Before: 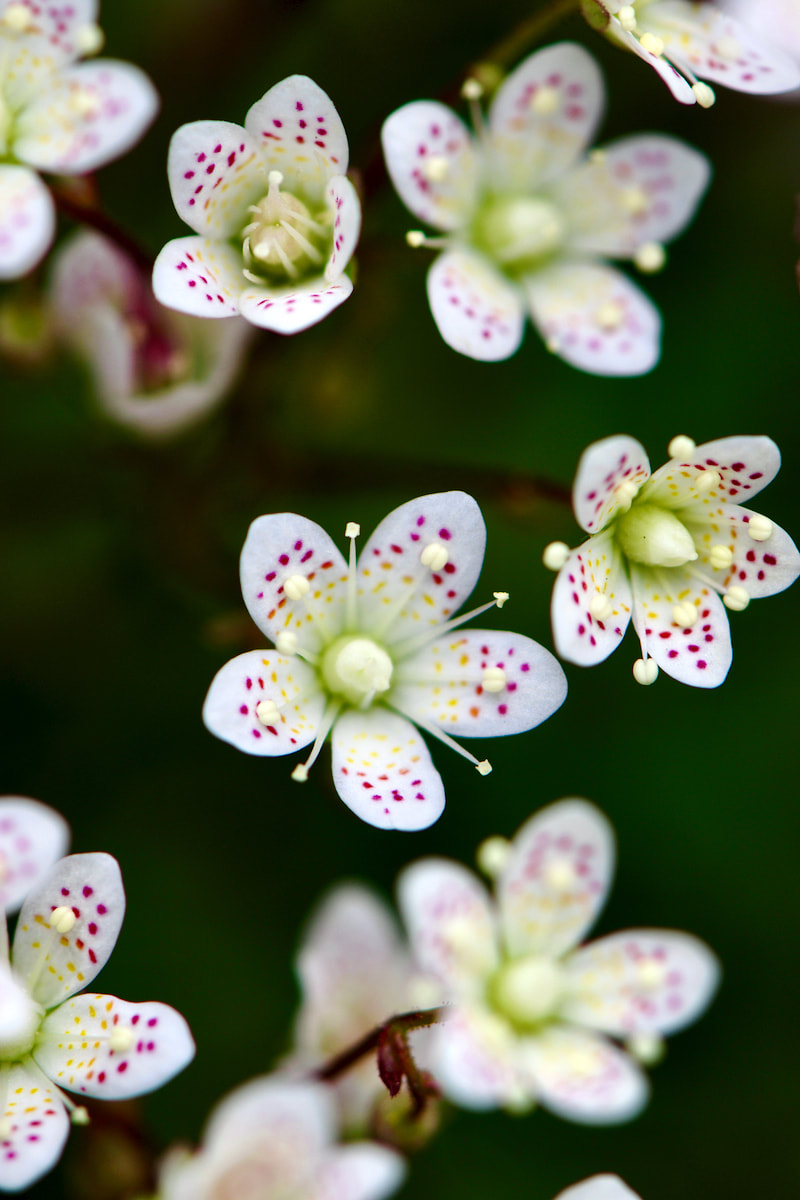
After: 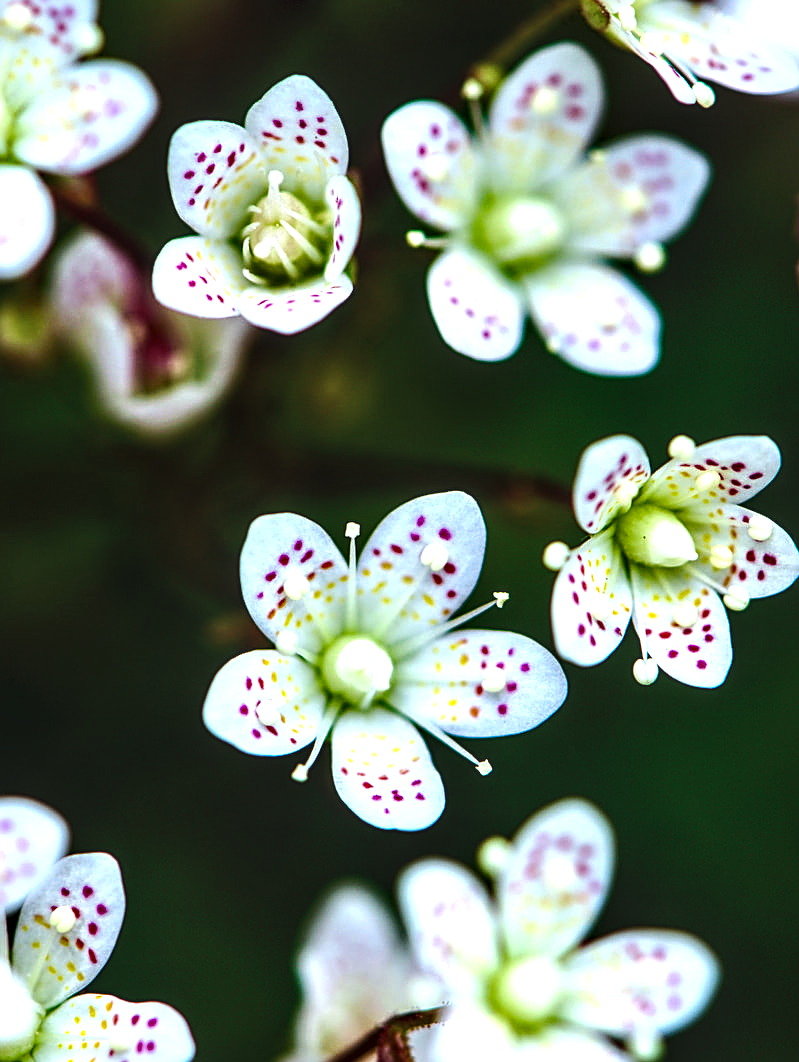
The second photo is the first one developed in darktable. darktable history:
crop and rotate: top 0%, bottom 11.49%
sharpen: on, module defaults
local contrast: detail 150%
tone equalizer: -8 EV -0.75 EV, -7 EV -0.7 EV, -6 EV -0.6 EV, -5 EV -0.4 EV, -3 EV 0.4 EV, -2 EV 0.6 EV, -1 EV 0.7 EV, +0 EV 0.75 EV, edges refinement/feathering 500, mask exposure compensation -1.57 EV, preserve details no
color balance rgb: shadows lift › chroma 2%, shadows lift › hue 50°, power › hue 60°, highlights gain › chroma 1%, highlights gain › hue 60°, global offset › luminance 0.25%, global vibrance 30%
color calibration: illuminant F (fluorescent), F source F9 (Cool White Deluxe 4150 K) – high CRI, x 0.374, y 0.373, temperature 4158.34 K
